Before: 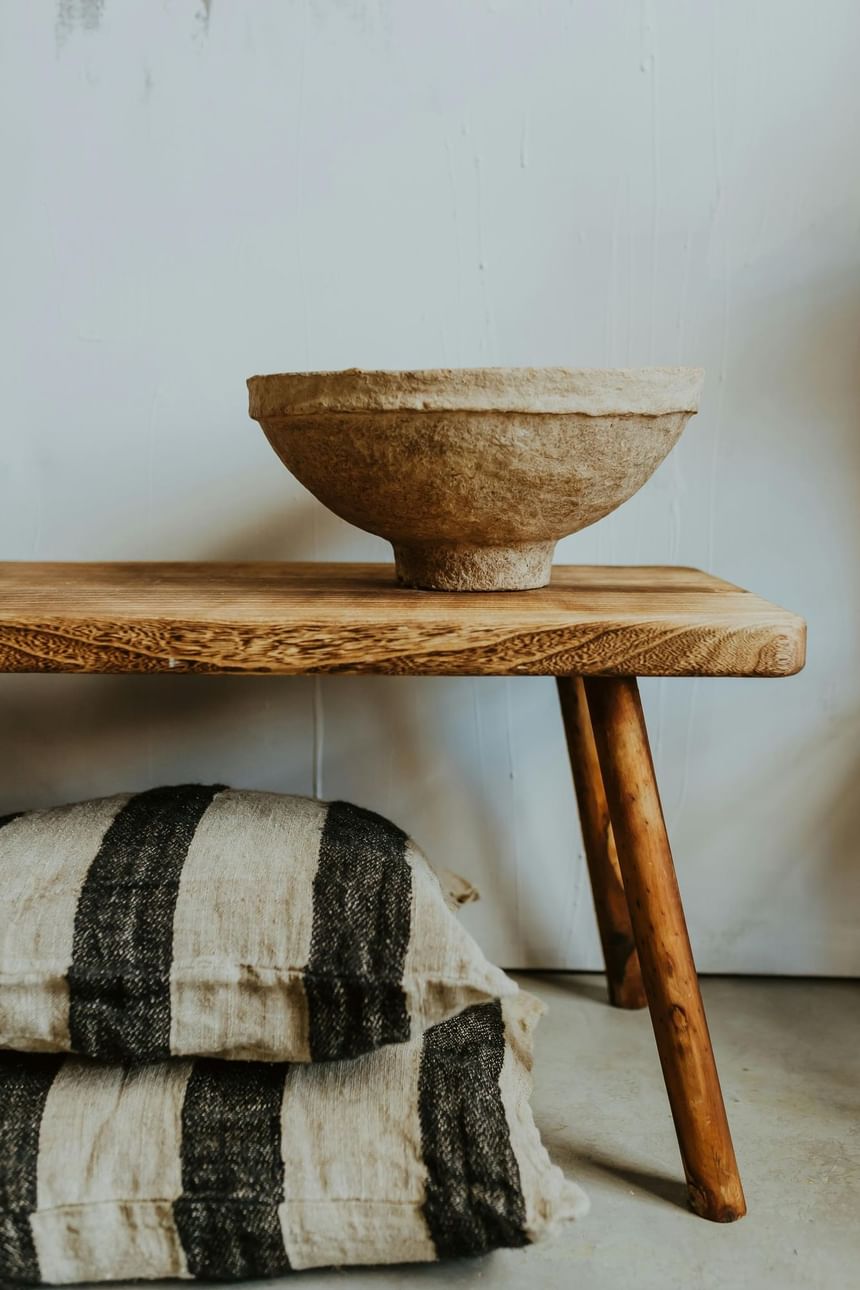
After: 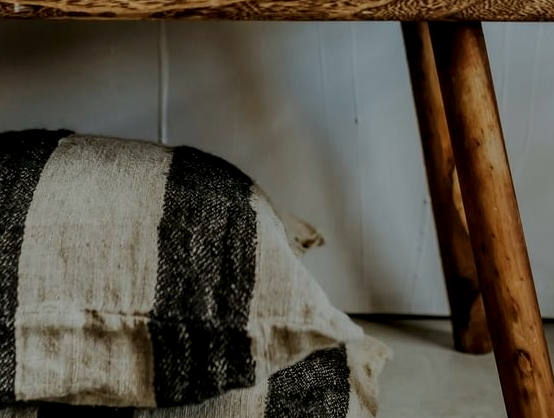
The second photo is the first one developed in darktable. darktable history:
shadows and highlights: shadows 31.29, highlights 1.14, highlights color adjustment 40.07%, soften with gaussian
exposure: exposure -0.931 EV, compensate exposure bias true, compensate highlight preservation false
crop: left 18.129%, top 50.781%, right 17.352%, bottom 16.795%
local contrast: detail 130%
